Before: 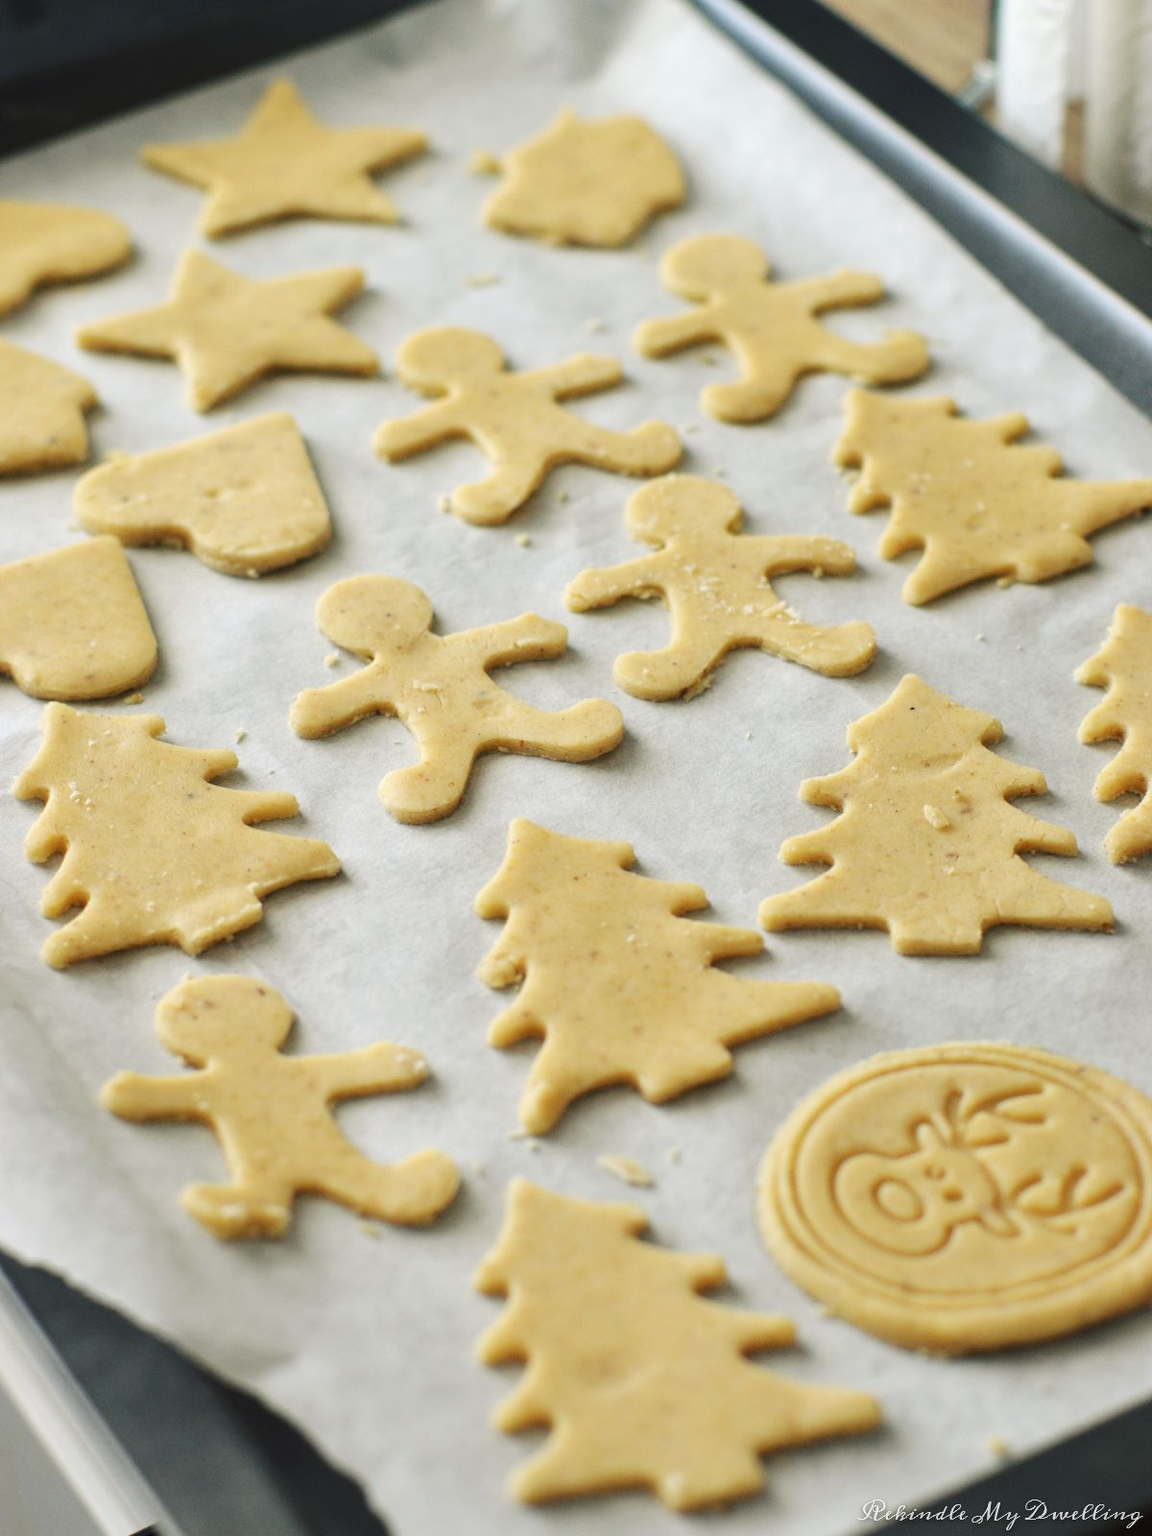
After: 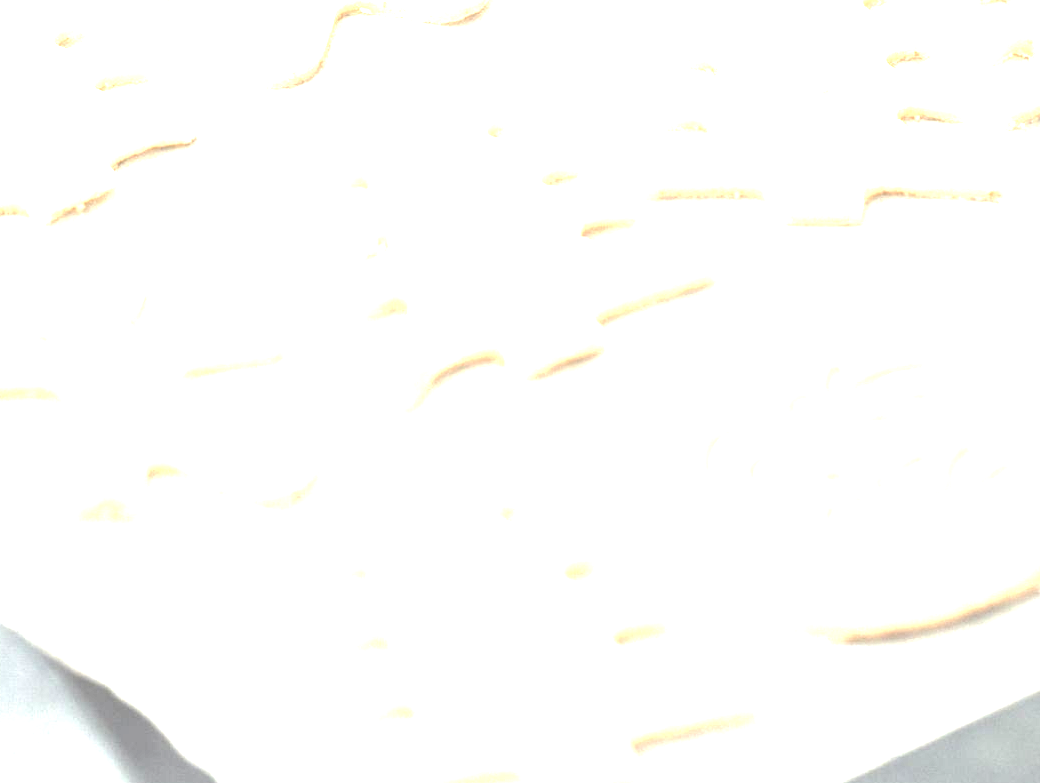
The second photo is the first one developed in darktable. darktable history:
contrast brightness saturation: brightness 0.18, saturation -0.5
crop and rotate: left 13.306%, top 48.129%, bottom 2.928%
exposure: black level correction 0, exposure 4 EV, compensate exposure bias true, compensate highlight preservation false
